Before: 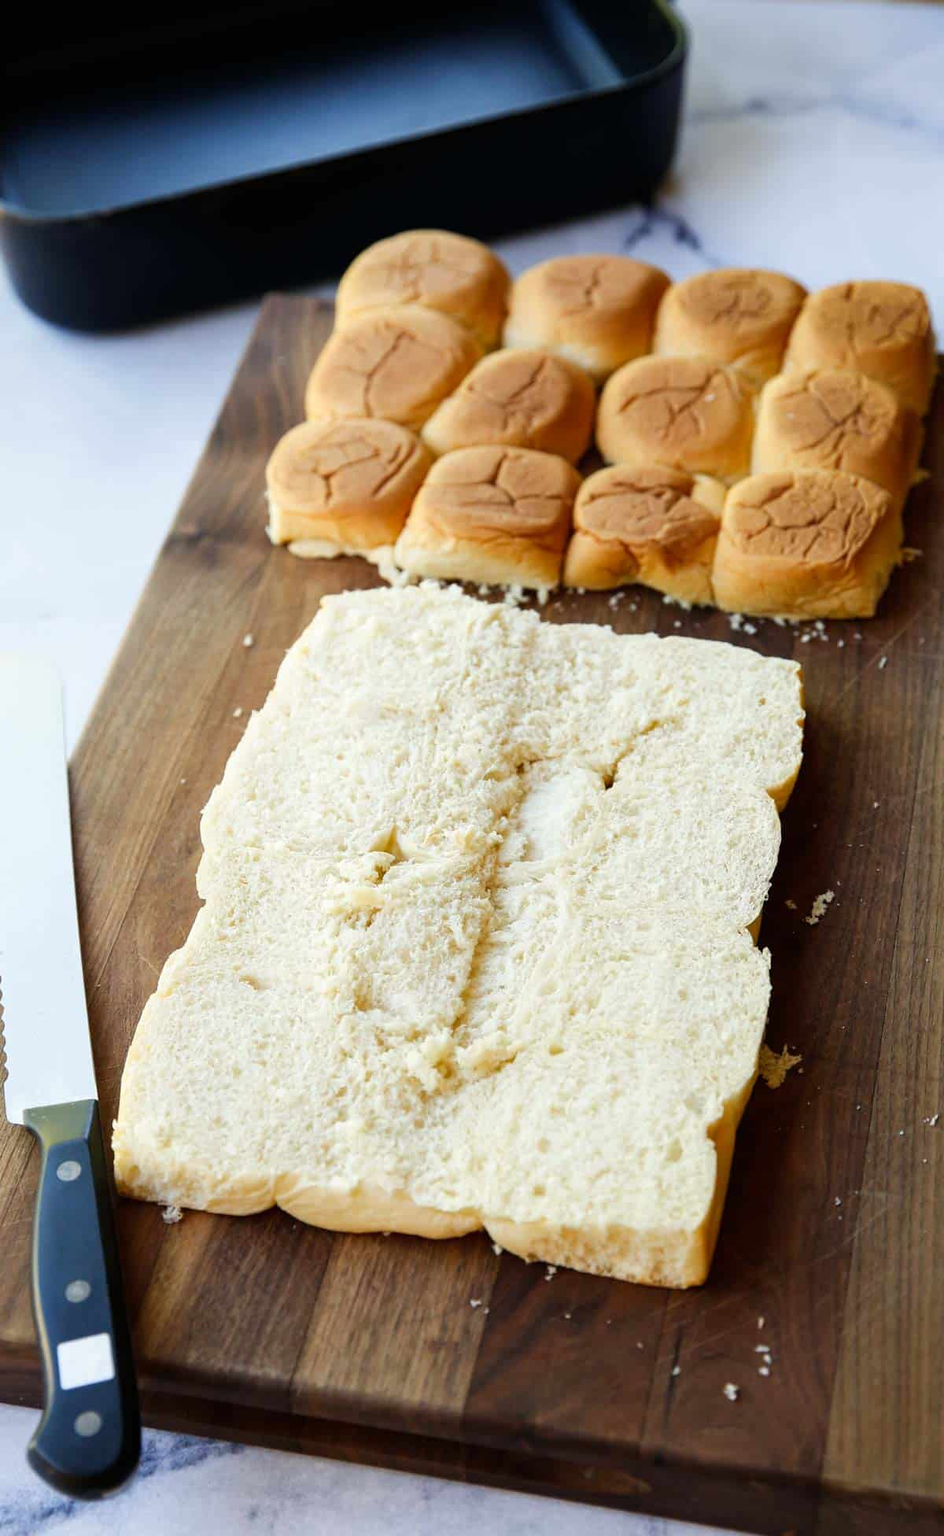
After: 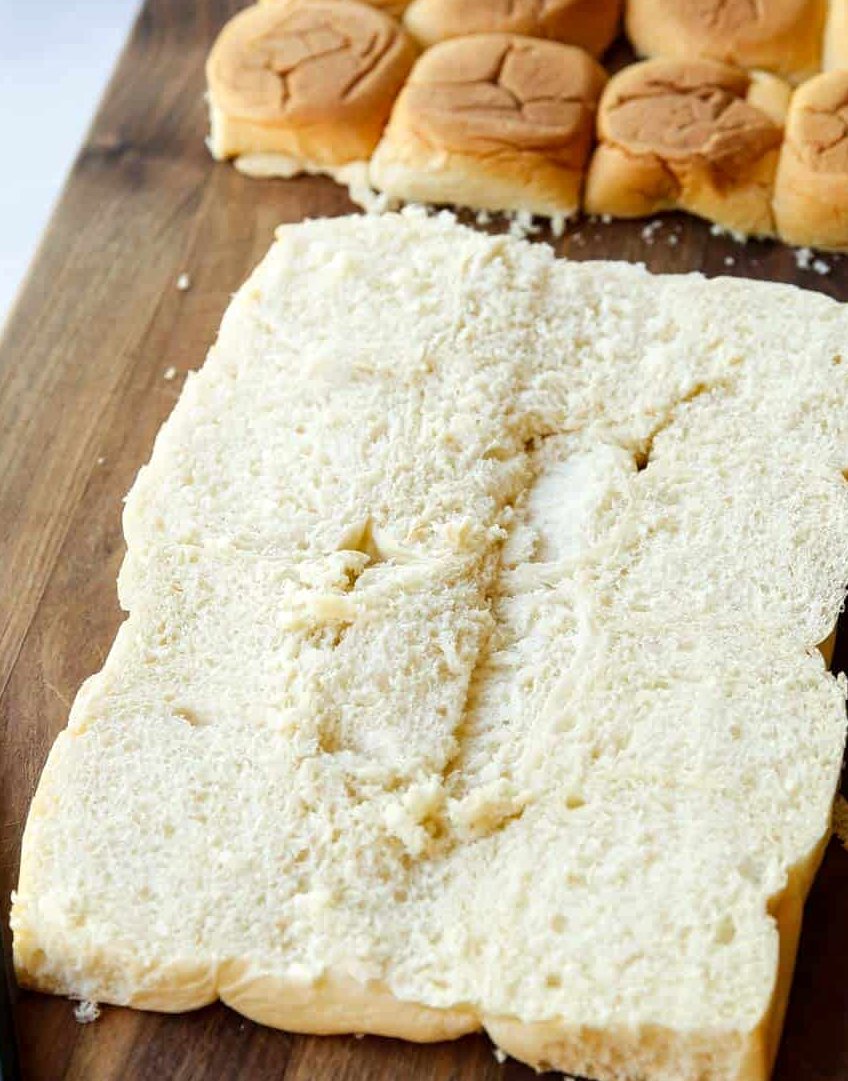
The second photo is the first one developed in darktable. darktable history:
crop: left 11.045%, top 27.279%, right 18.261%, bottom 17.303%
local contrast: highlights 103%, shadows 99%, detail 120%, midtone range 0.2
